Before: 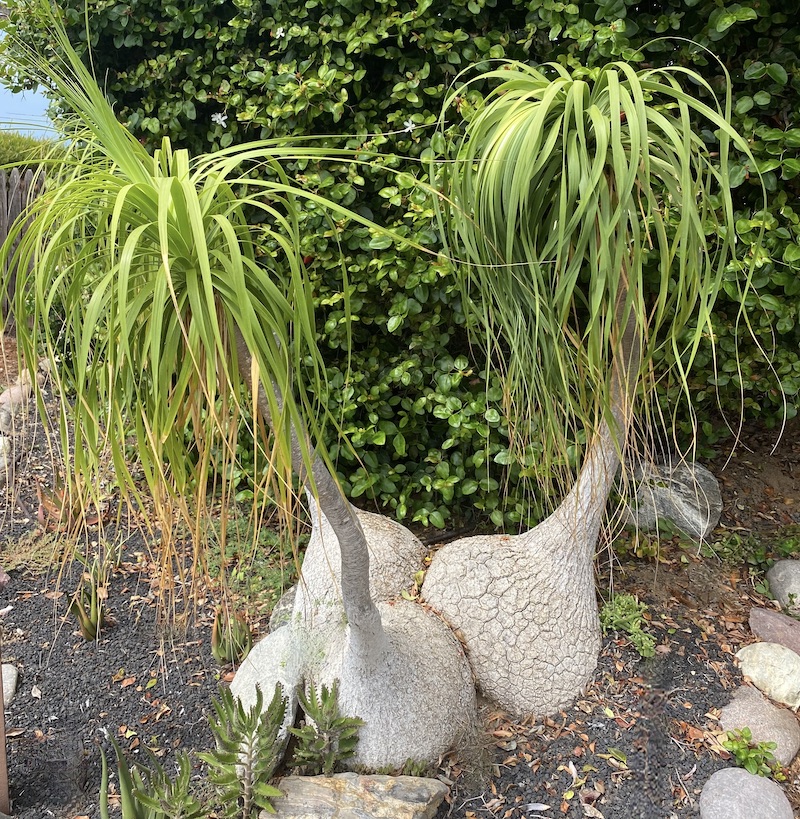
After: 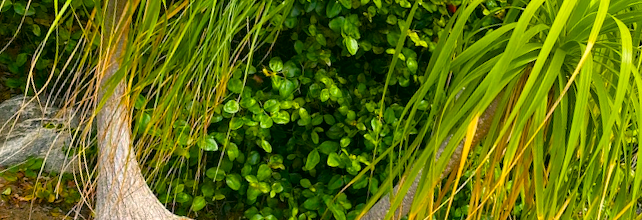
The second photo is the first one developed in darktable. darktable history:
color correction: highlights a* 4.02, highlights b* 4.98, shadows a* -7.55, shadows b* 4.98
crop and rotate: angle 16.12°, top 30.835%, bottom 35.653%
color balance rgb: linear chroma grading › global chroma 23.15%, perceptual saturation grading › global saturation 28.7%, perceptual saturation grading › mid-tones 12.04%, perceptual saturation grading › shadows 10.19%, global vibrance 22.22%
